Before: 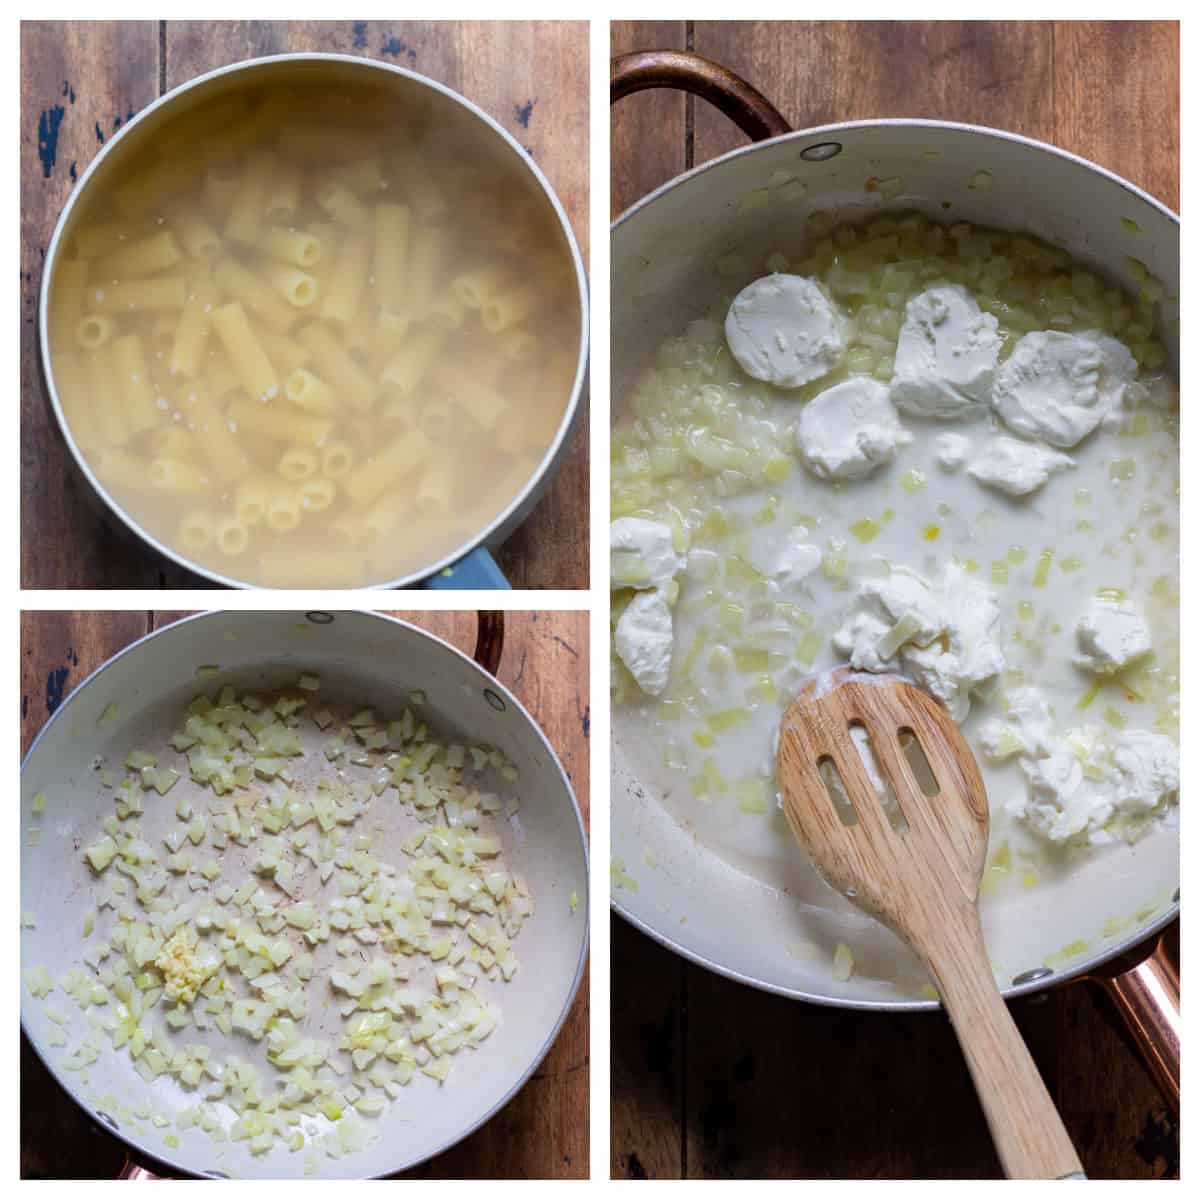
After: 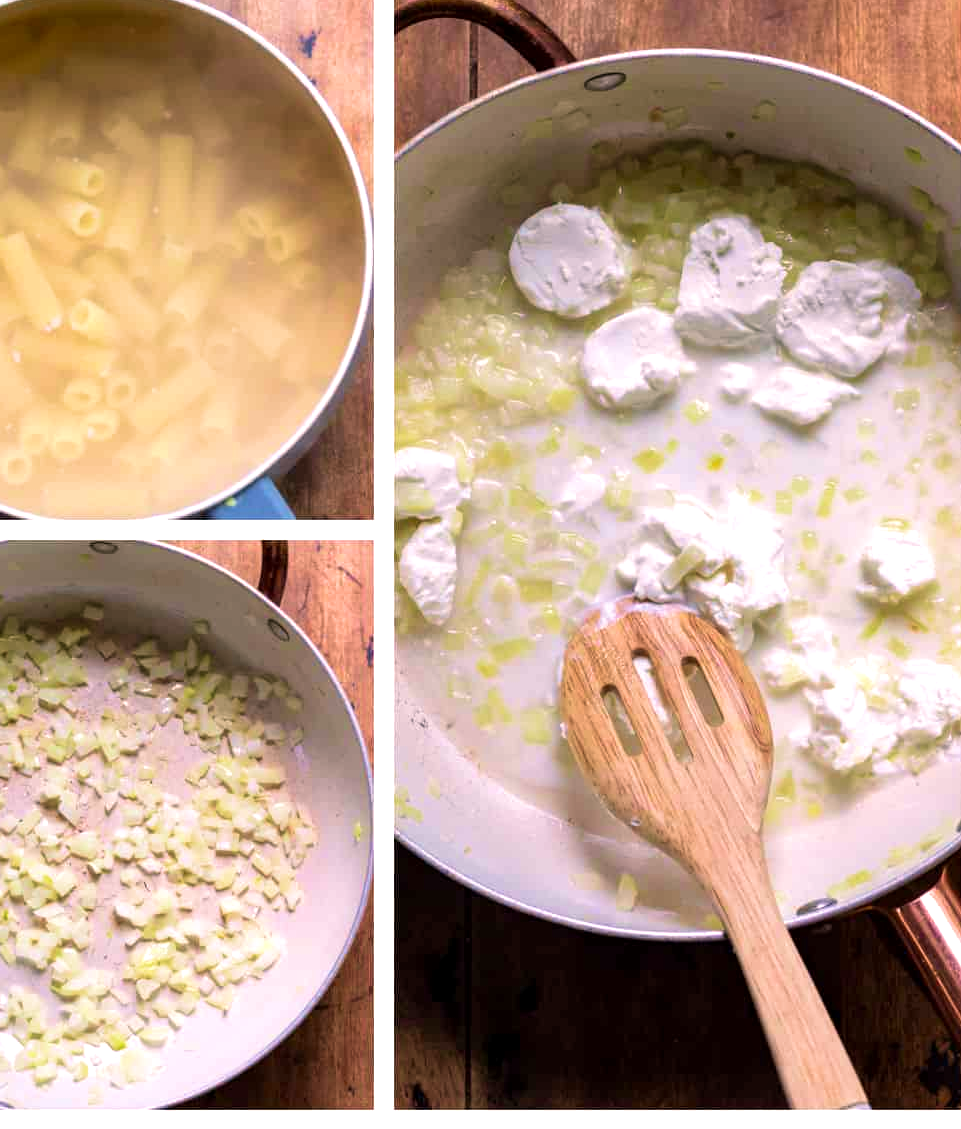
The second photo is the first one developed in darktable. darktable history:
color correction: highlights a* 7.36, highlights b* 3.79
crop and rotate: left 18.035%, top 5.914%, right 1.828%
exposure: black level correction 0.001, exposure 0.499 EV, compensate highlight preservation false
tone equalizer: on, module defaults
velvia: strength 44.7%
